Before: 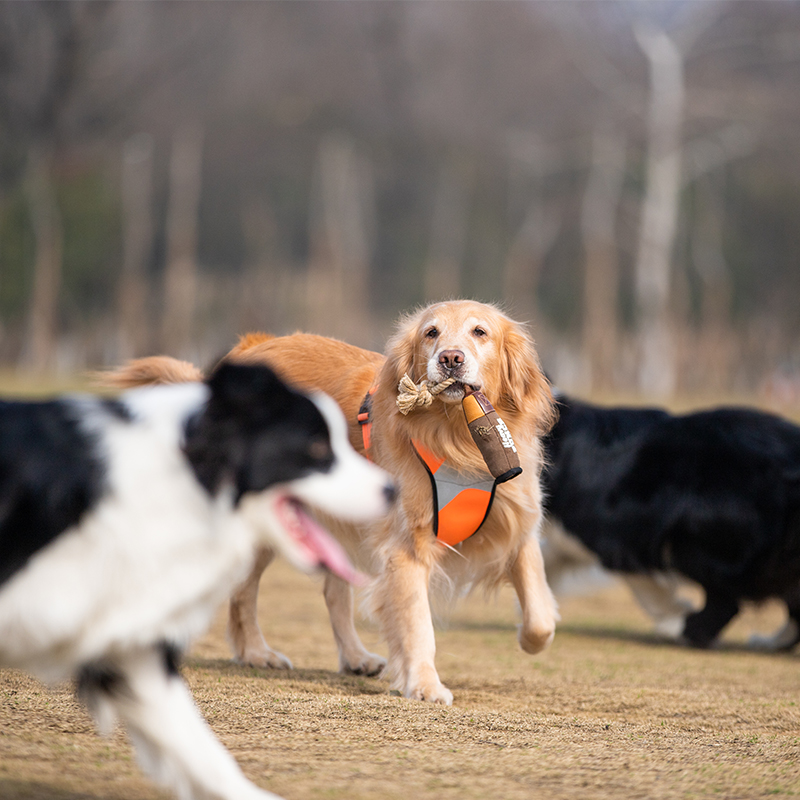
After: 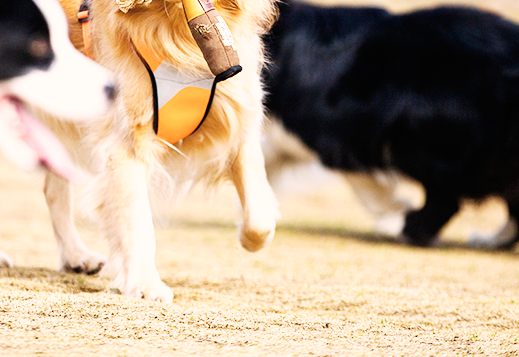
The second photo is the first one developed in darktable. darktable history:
base curve: curves: ch0 [(0, 0) (0.007, 0.004) (0.027, 0.03) (0.046, 0.07) (0.207, 0.54) (0.442, 0.872) (0.673, 0.972) (1, 1)], preserve colors none
color balance rgb: perceptual saturation grading › global saturation 20%, perceptual saturation grading › highlights -25.664%, perceptual saturation grading › shadows 49.43%, global vibrance 20%
exposure: exposure 0.014 EV, compensate highlight preservation false
crop and rotate: left 35.115%, top 50.352%, bottom 4.905%
color correction: highlights a* 5.57, highlights b* 5.16, saturation 0.649
contrast brightness saturation: contrast 0.052
